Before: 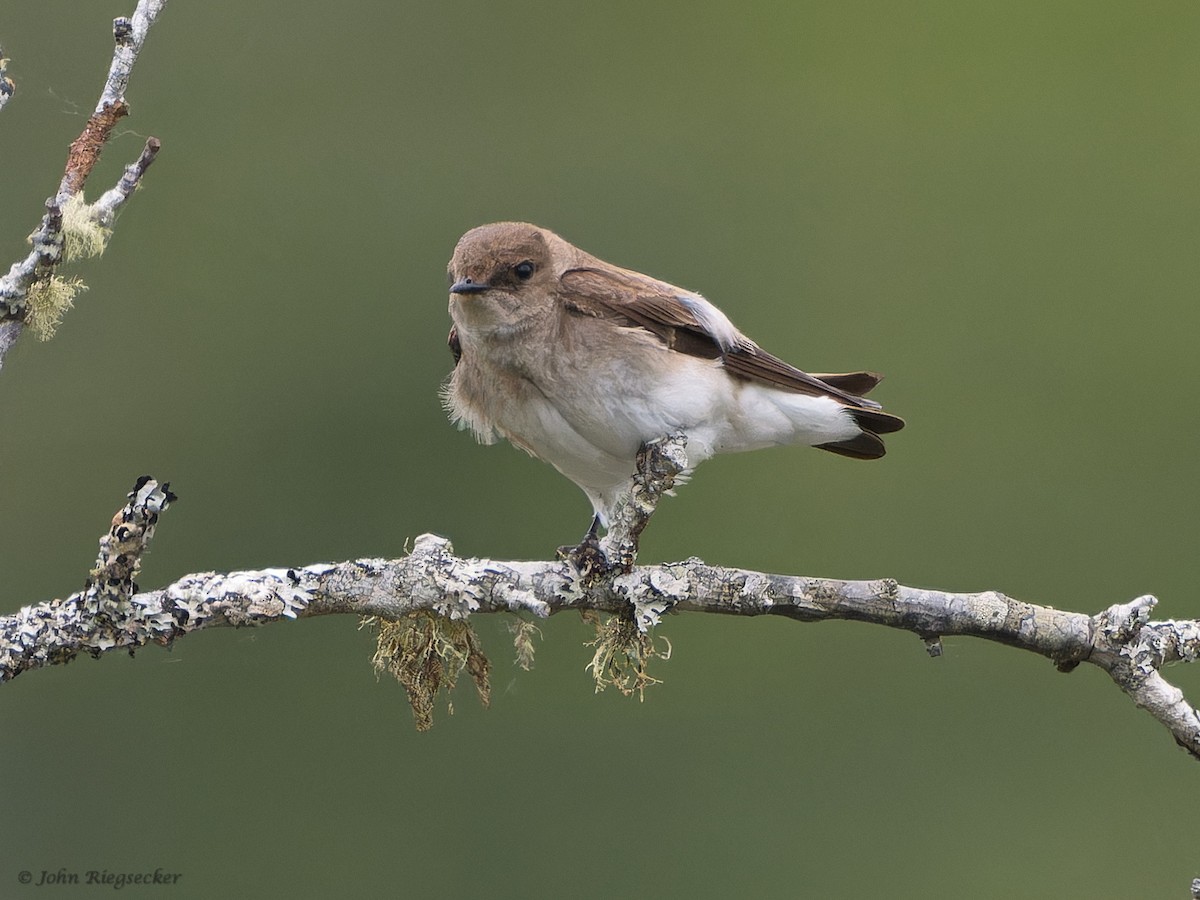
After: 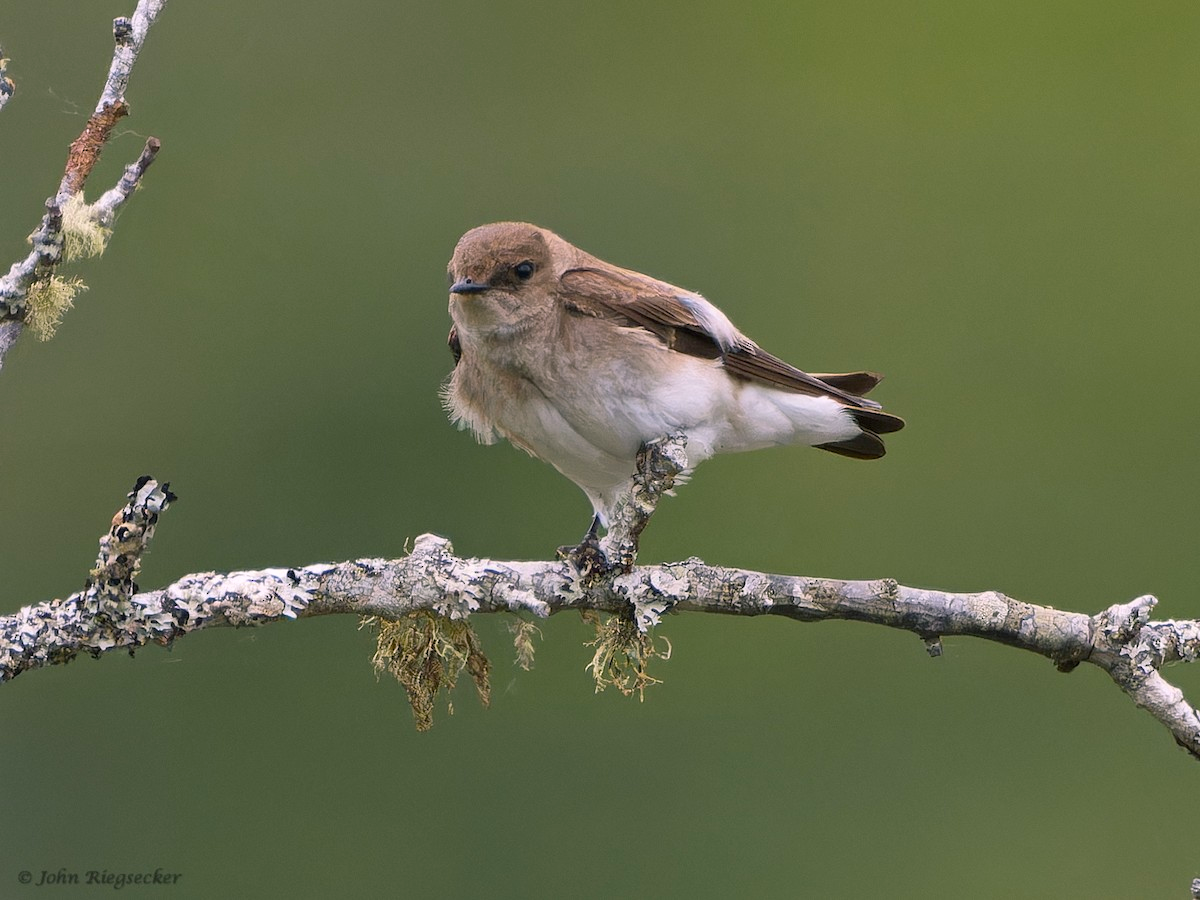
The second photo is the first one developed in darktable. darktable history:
white balance: emerald 1
color balance rgb: shadows lift › chroma 2%, shadows lift › hue 217.2°, power › chroma 0.25%, power › hue 60°, highlights gain › chroma 1.5%, highlights gain › hue 309.6°, global offset › luminance -0.25%, perceptual saturation grading › global saturation 15%, global vibrance 15%
